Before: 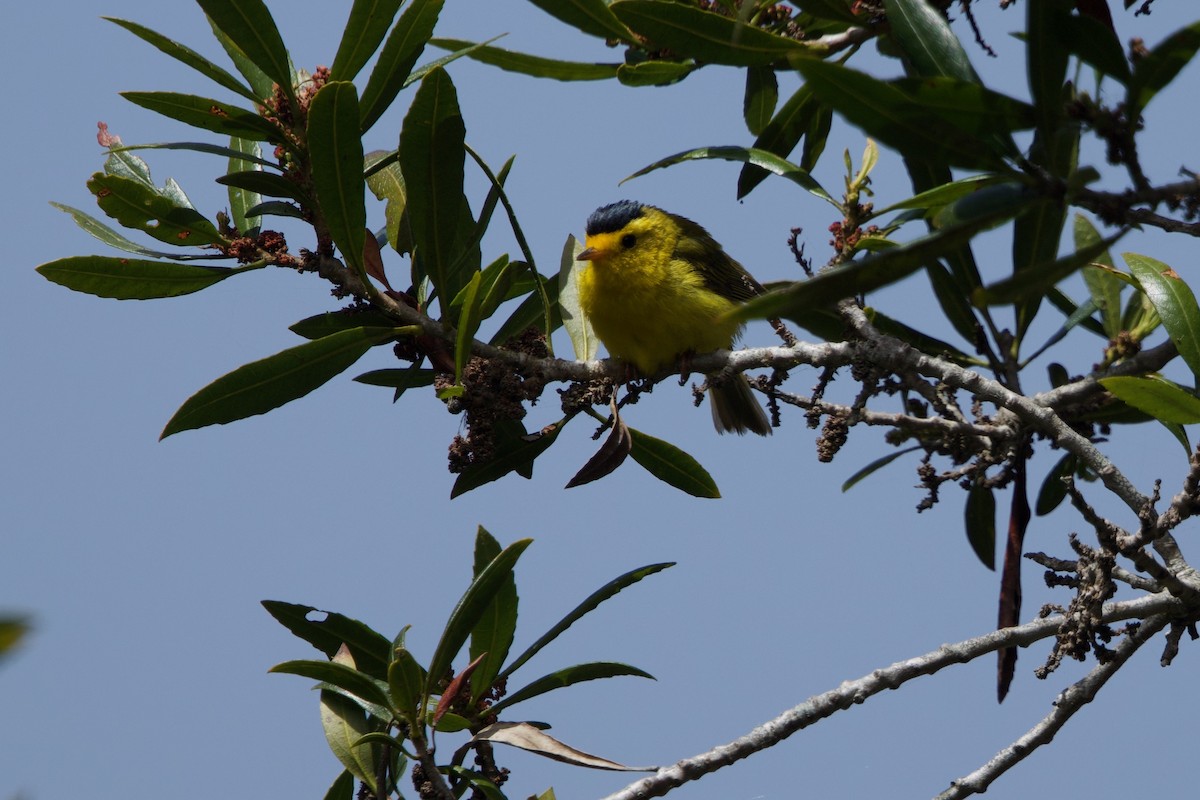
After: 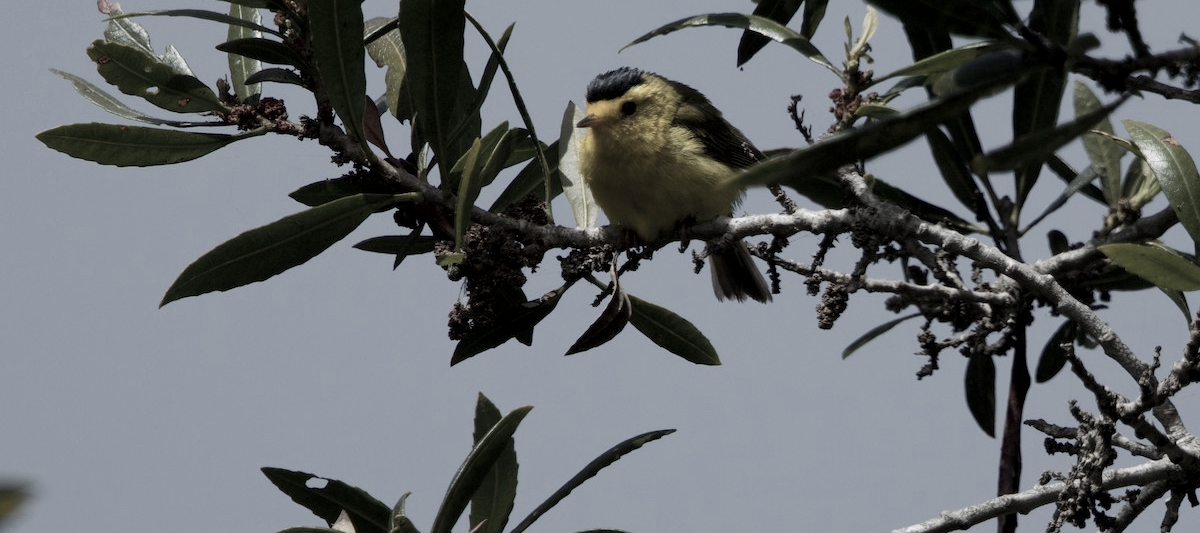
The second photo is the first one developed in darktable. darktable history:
contrast brightness saturation: contrast 0.099, brightness 0.035, saturation 0.087
color correction: highlights b* -0.007, saturation 0.303
crop: top 16.649%, bottom 16.682%
